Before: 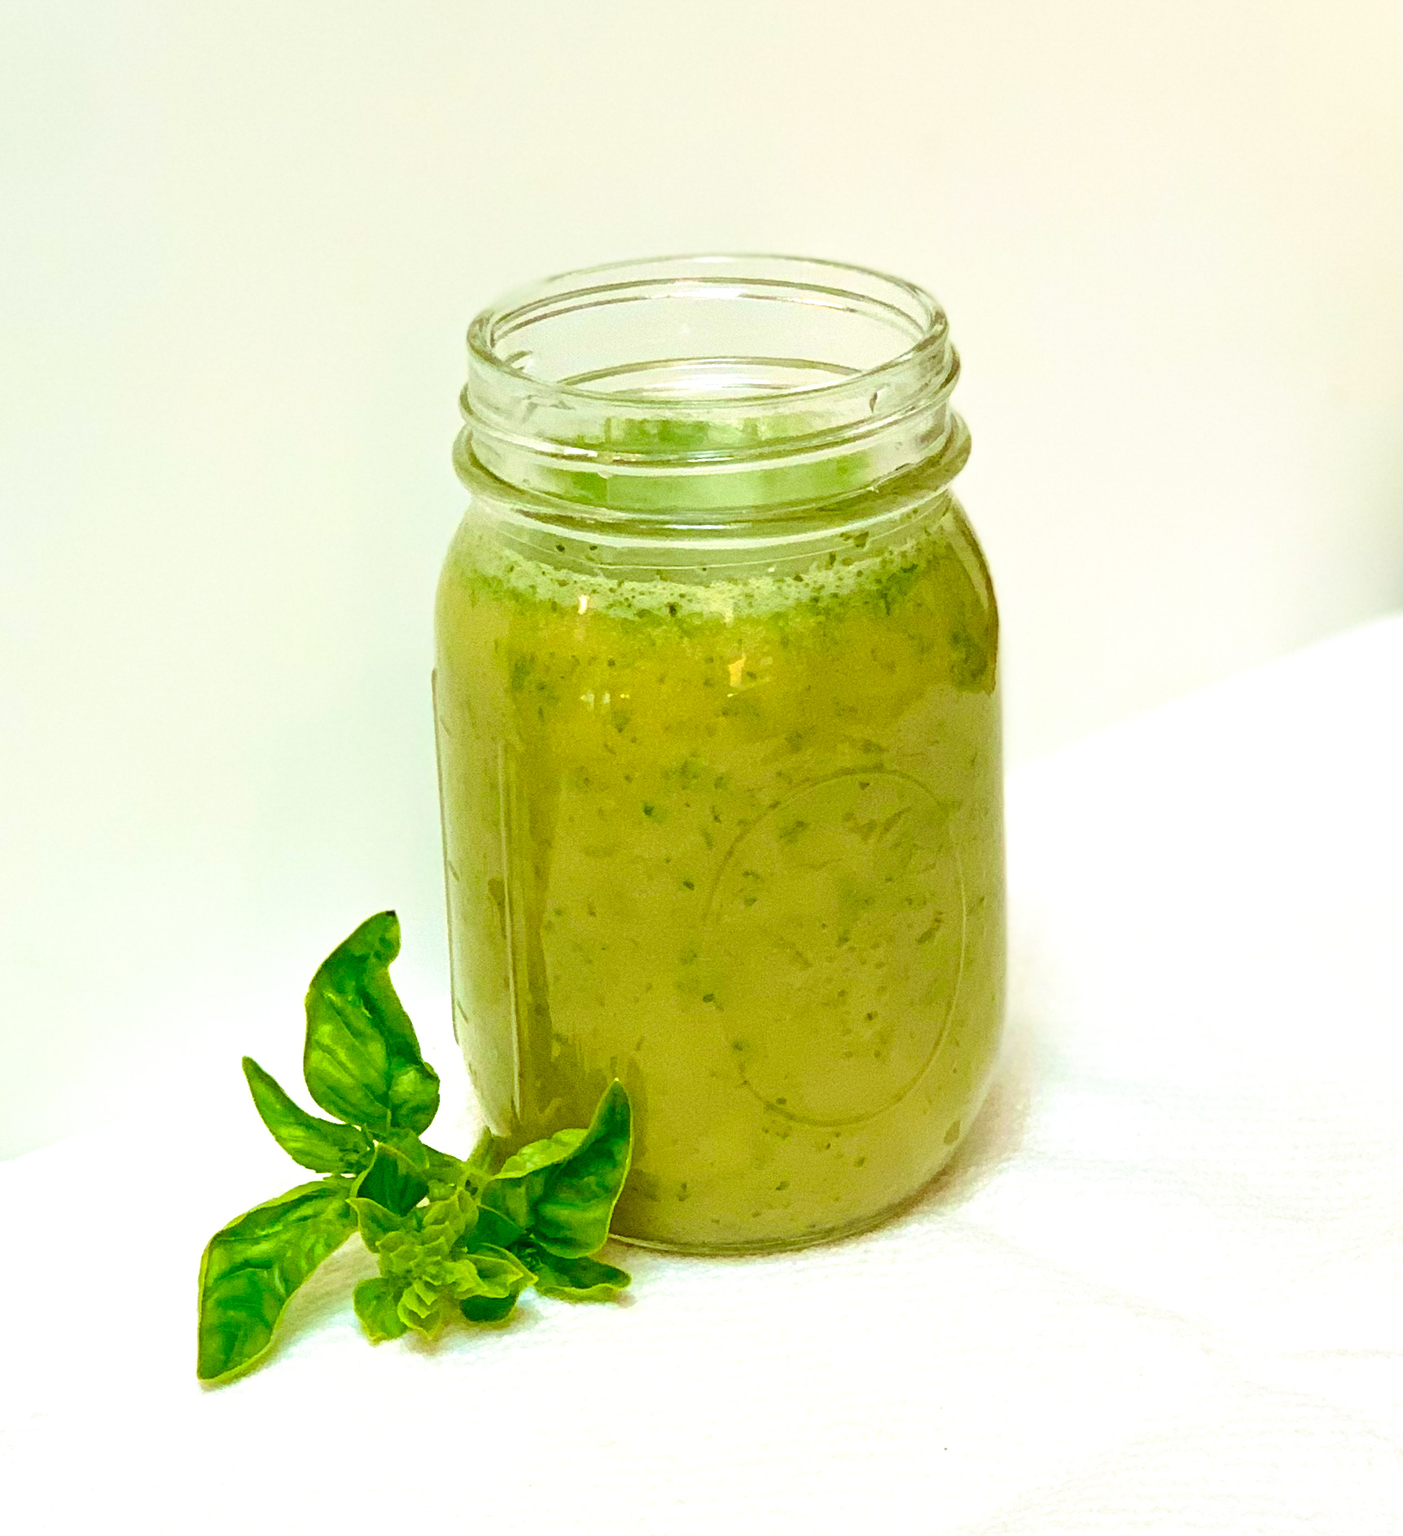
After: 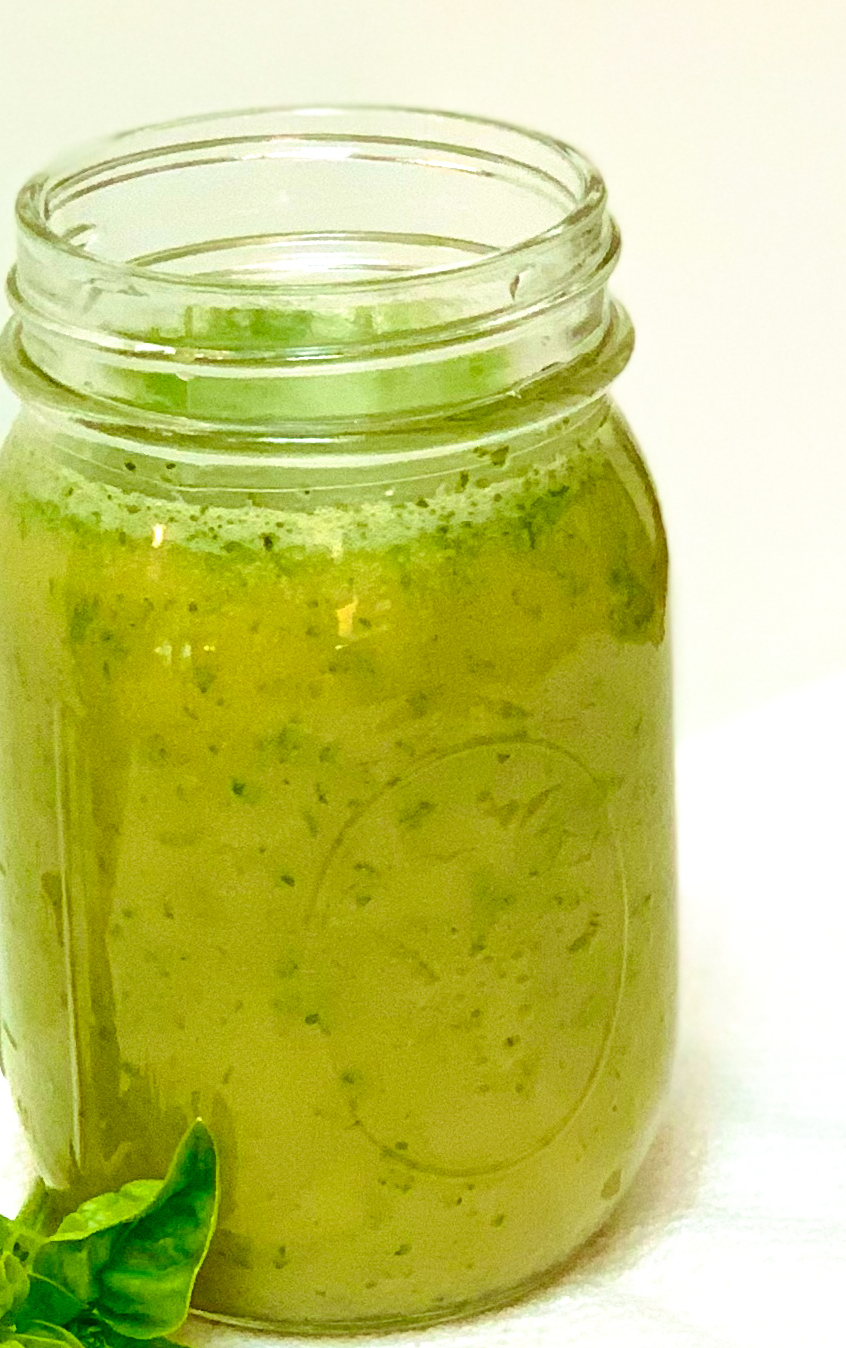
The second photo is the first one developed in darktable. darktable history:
crop: left 32.42%, top 11.002%, right 18.448%, bottom 17.527%
